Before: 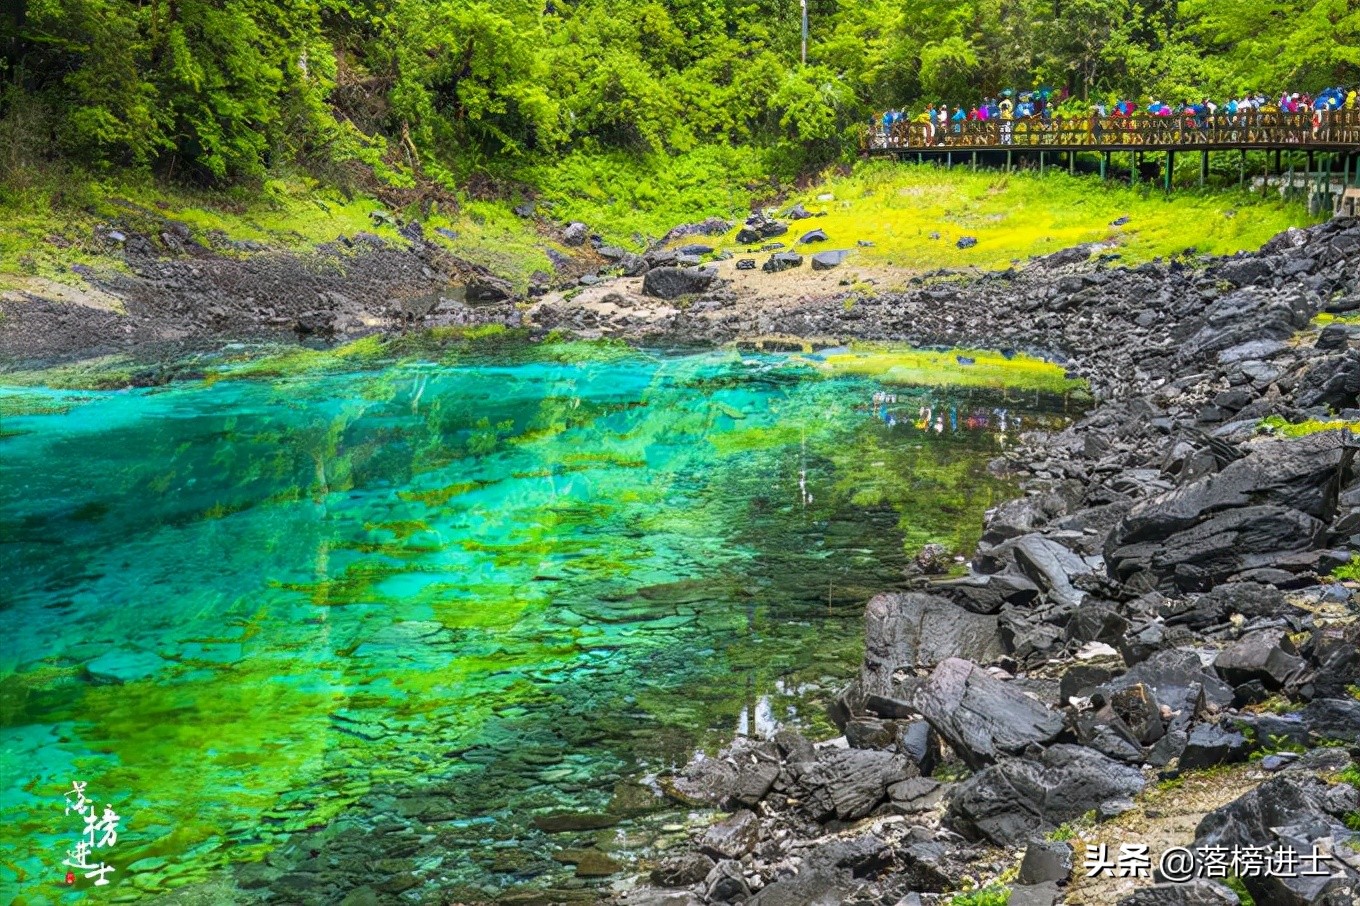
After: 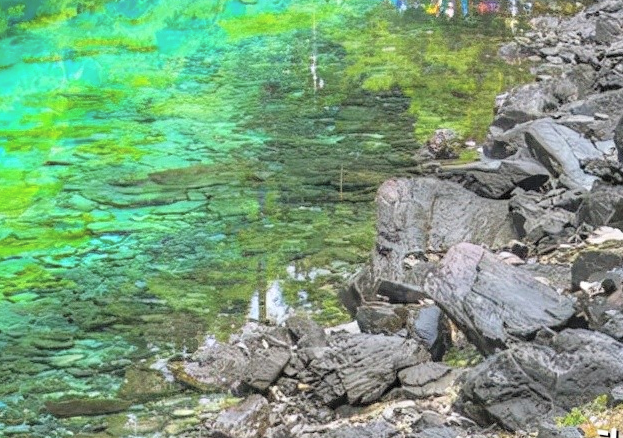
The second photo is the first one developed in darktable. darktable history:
crop: left 35.976%, top 45.819%, right 18.162%, bottom 5.807%
contrast brightness saturation: brightness 0.28
